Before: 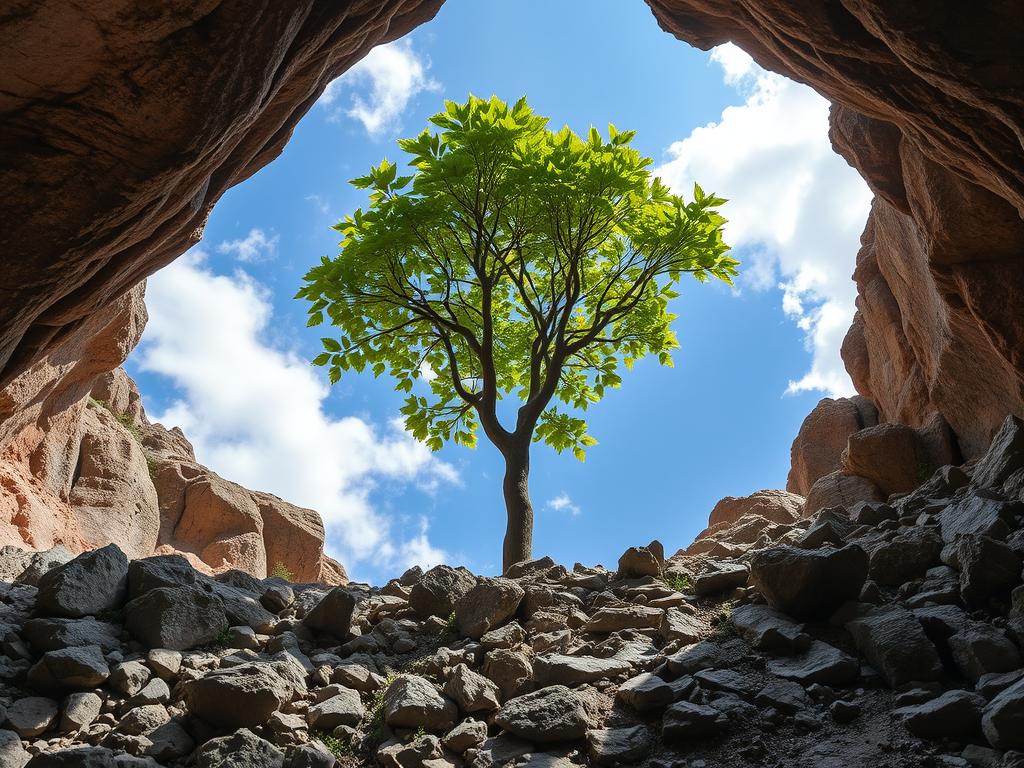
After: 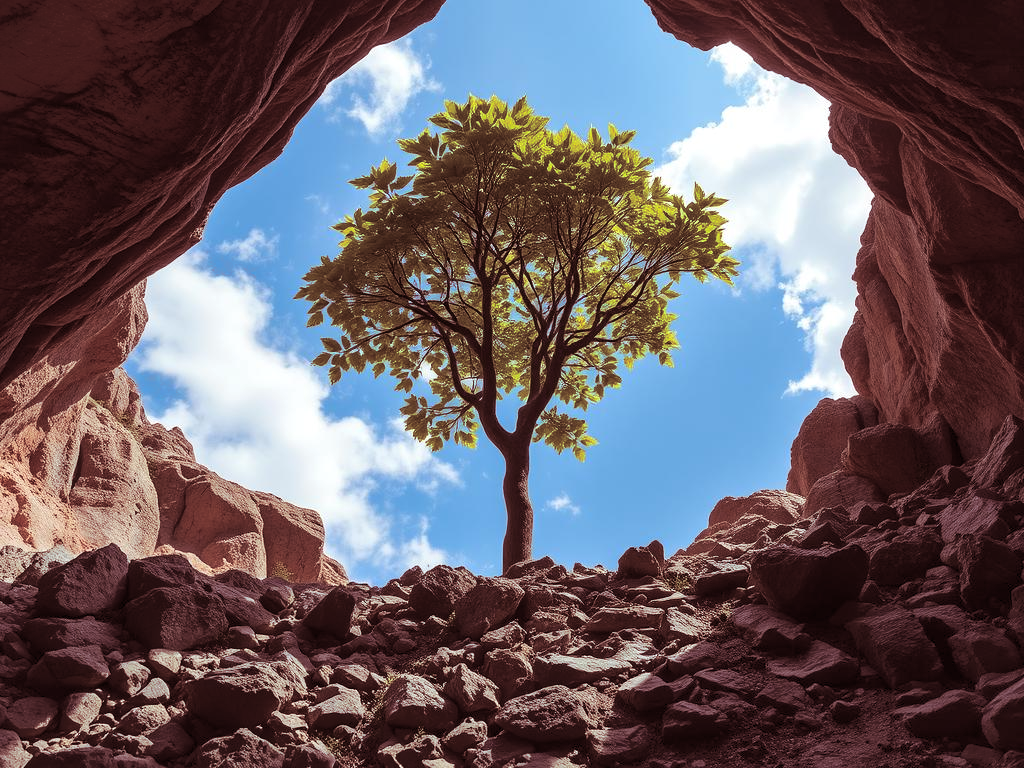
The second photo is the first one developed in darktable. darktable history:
split-toning: highlights › hue 187.2°, highlights › saturation 0.83, balance -68.05, compress 56.43%
shadows and highlights: shadows 62.66, white point adjustment 0.37, highlights -34.44, compress 83.82%
